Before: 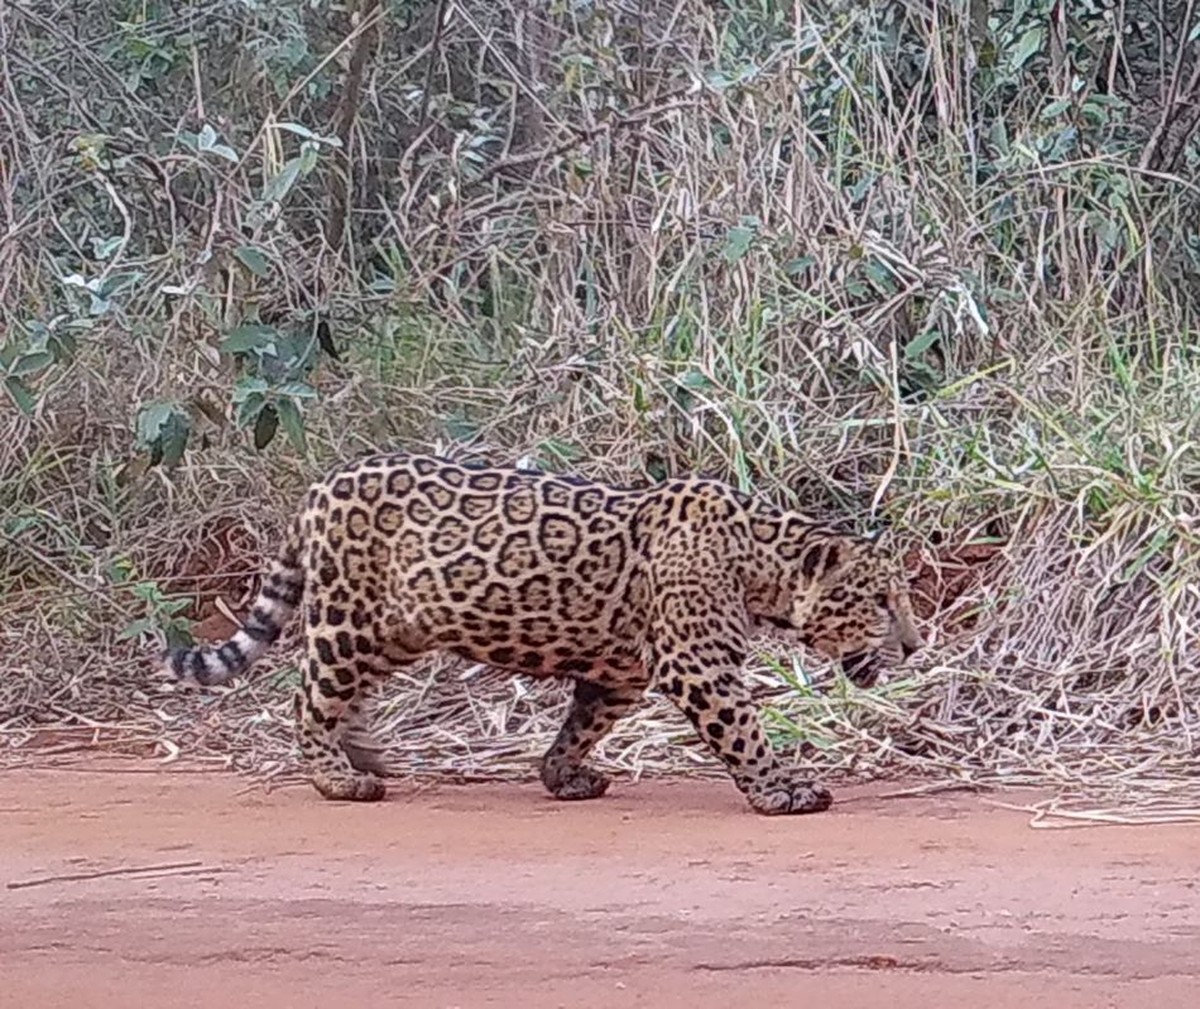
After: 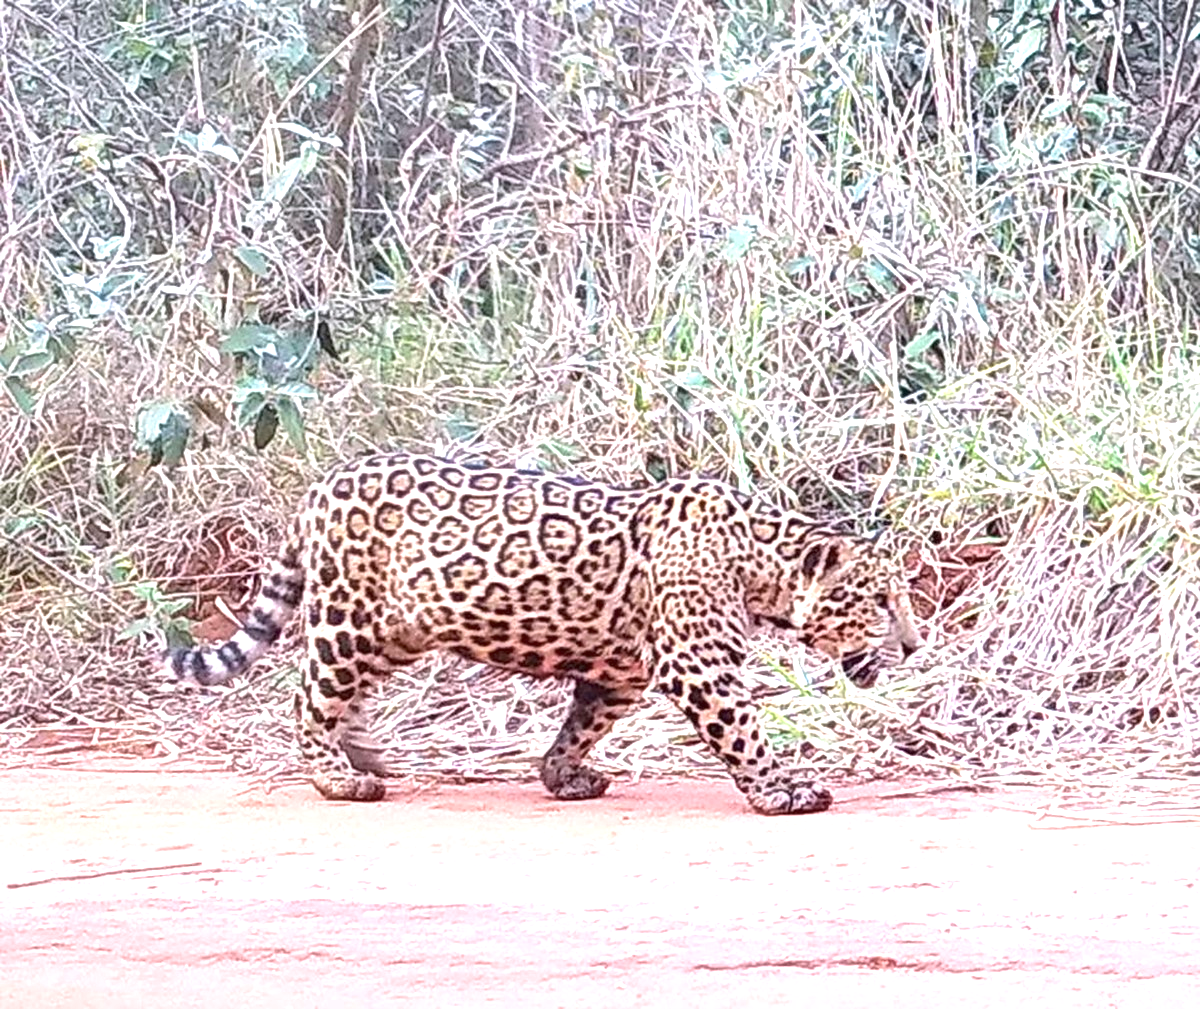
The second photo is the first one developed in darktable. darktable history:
exposure: black level correction 0, exposure 1.5 EV, compensate exposure bias true, compensate highlight preservation false
white balance: red 1.004, blue 1.024
